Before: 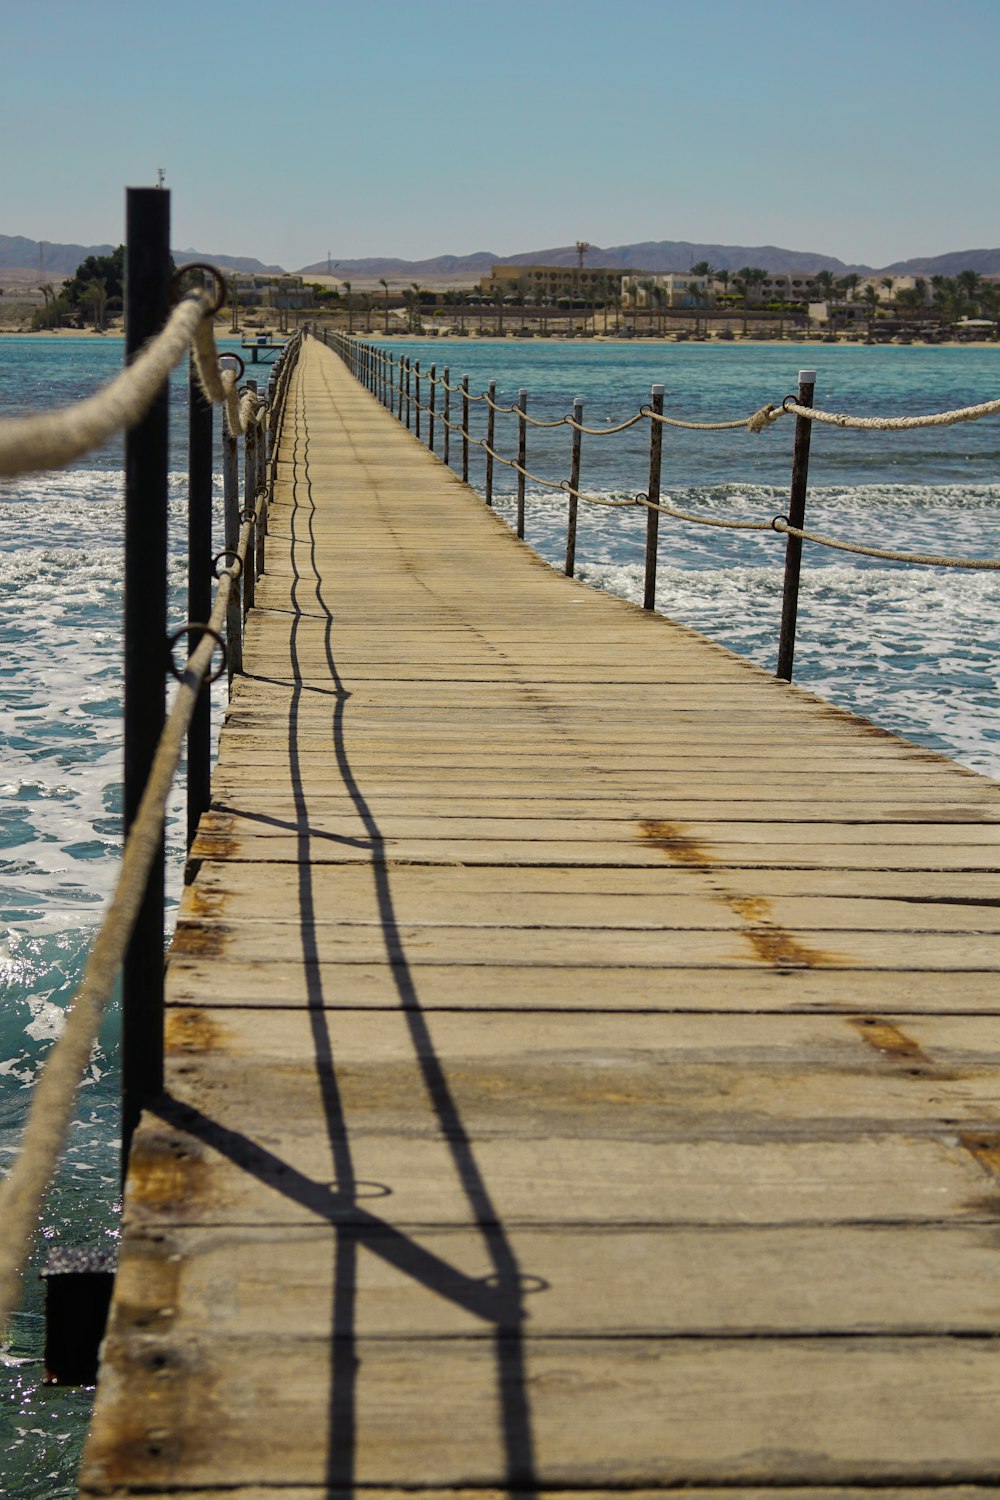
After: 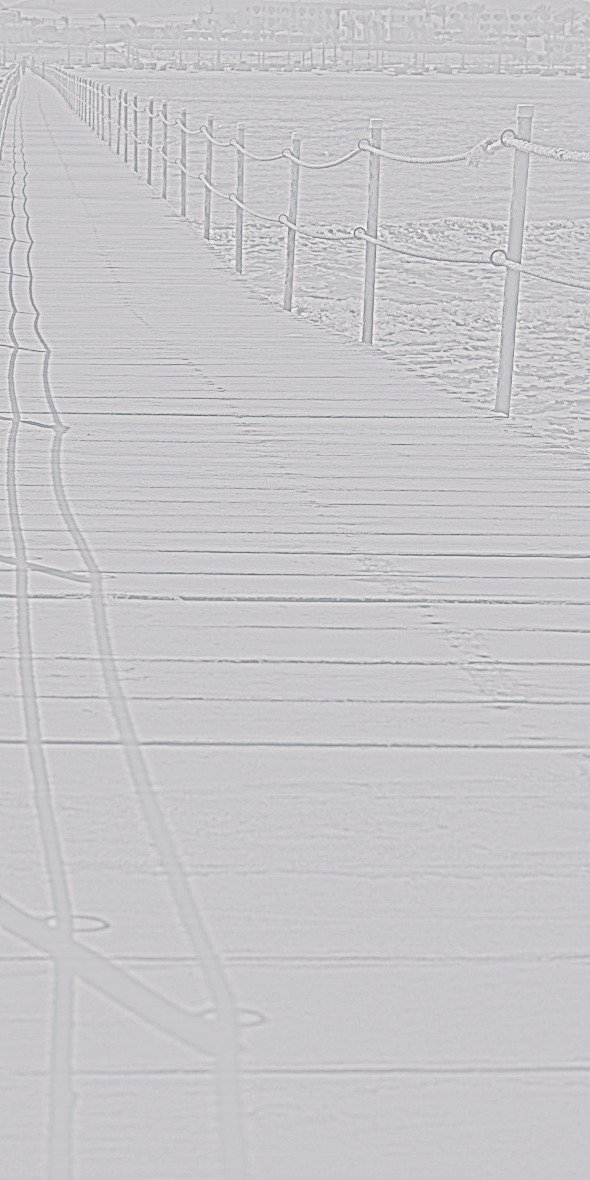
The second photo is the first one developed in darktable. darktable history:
shadows and highlights: on, module defaults
crop and rotate: left 28.256%, top 17.734%, right 12.656%, bottom 3.573%
highpass: sharpness 9.84%, contrast boost 9.94%
base curve: curves: ch0 [(0, 0) (0.032, 0.037) (0.105, 0.228) (0.435, 0.76) (0.856, 0.983) (1, 1)], preserve colors none
color balance rgb: shadows lift › chroma 4.21%, shadows lift › hue 252.22°, highlights gain › chroma 1.36%, highlights gain › hue 50.24°, perceptual saturation grading › mid-tones 6.33%, perceptual saturation grading › shadows 72.44%, perceptual brilliance grading › highlights 11.59%, contrast 5.05%
white balance: red 0.931, blue 1.11
contrast brightness saturation: contrast 0.4, brightness 0.1, saturation 0.21
exposure: black level correction -0.008, exposure 0.067 EV, compensate highlight preservation false
